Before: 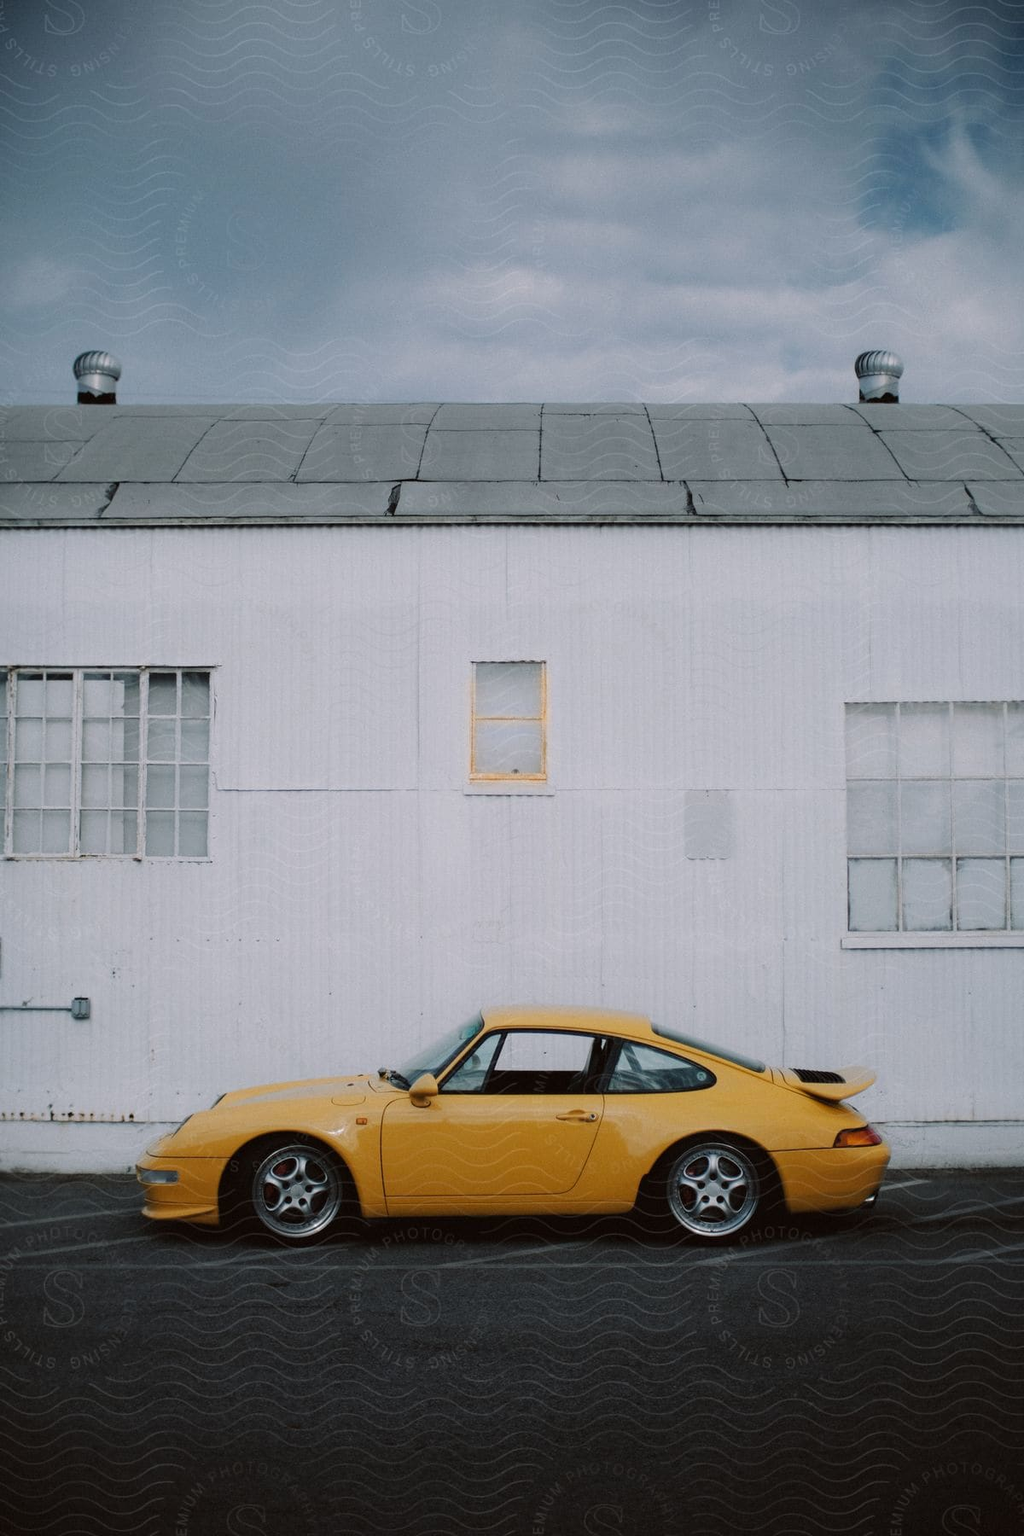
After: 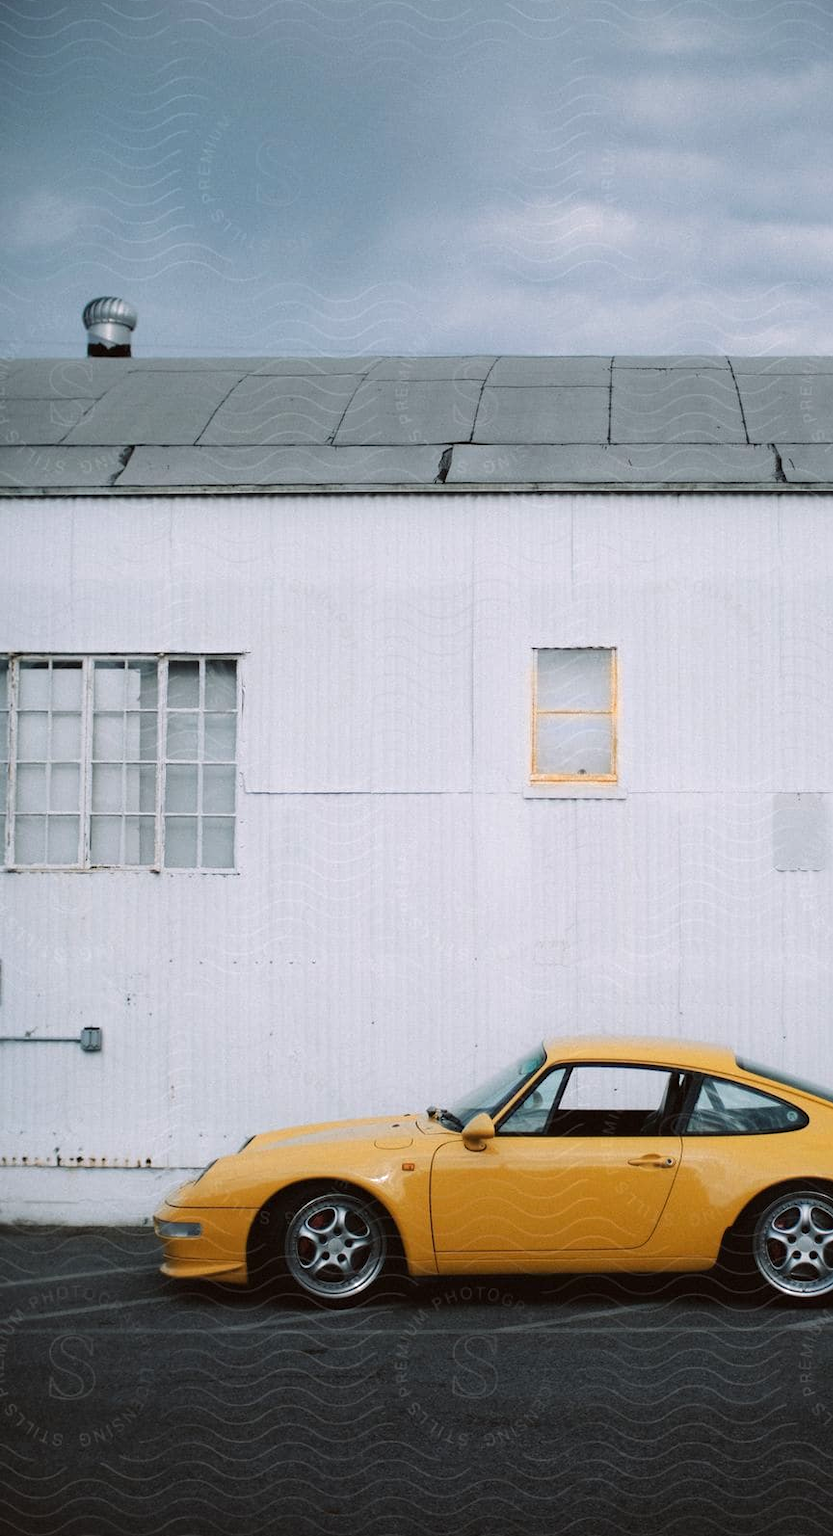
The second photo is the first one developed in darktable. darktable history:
crop: top 5.755%, right 27.885%, bottom 5.659%
exposure: exposure 0.49 EV, compensate highlight preservation false
base curve: curves: ch0 [(0, 0) (0.303, 0.277) (1, 1)], preserve colors none
